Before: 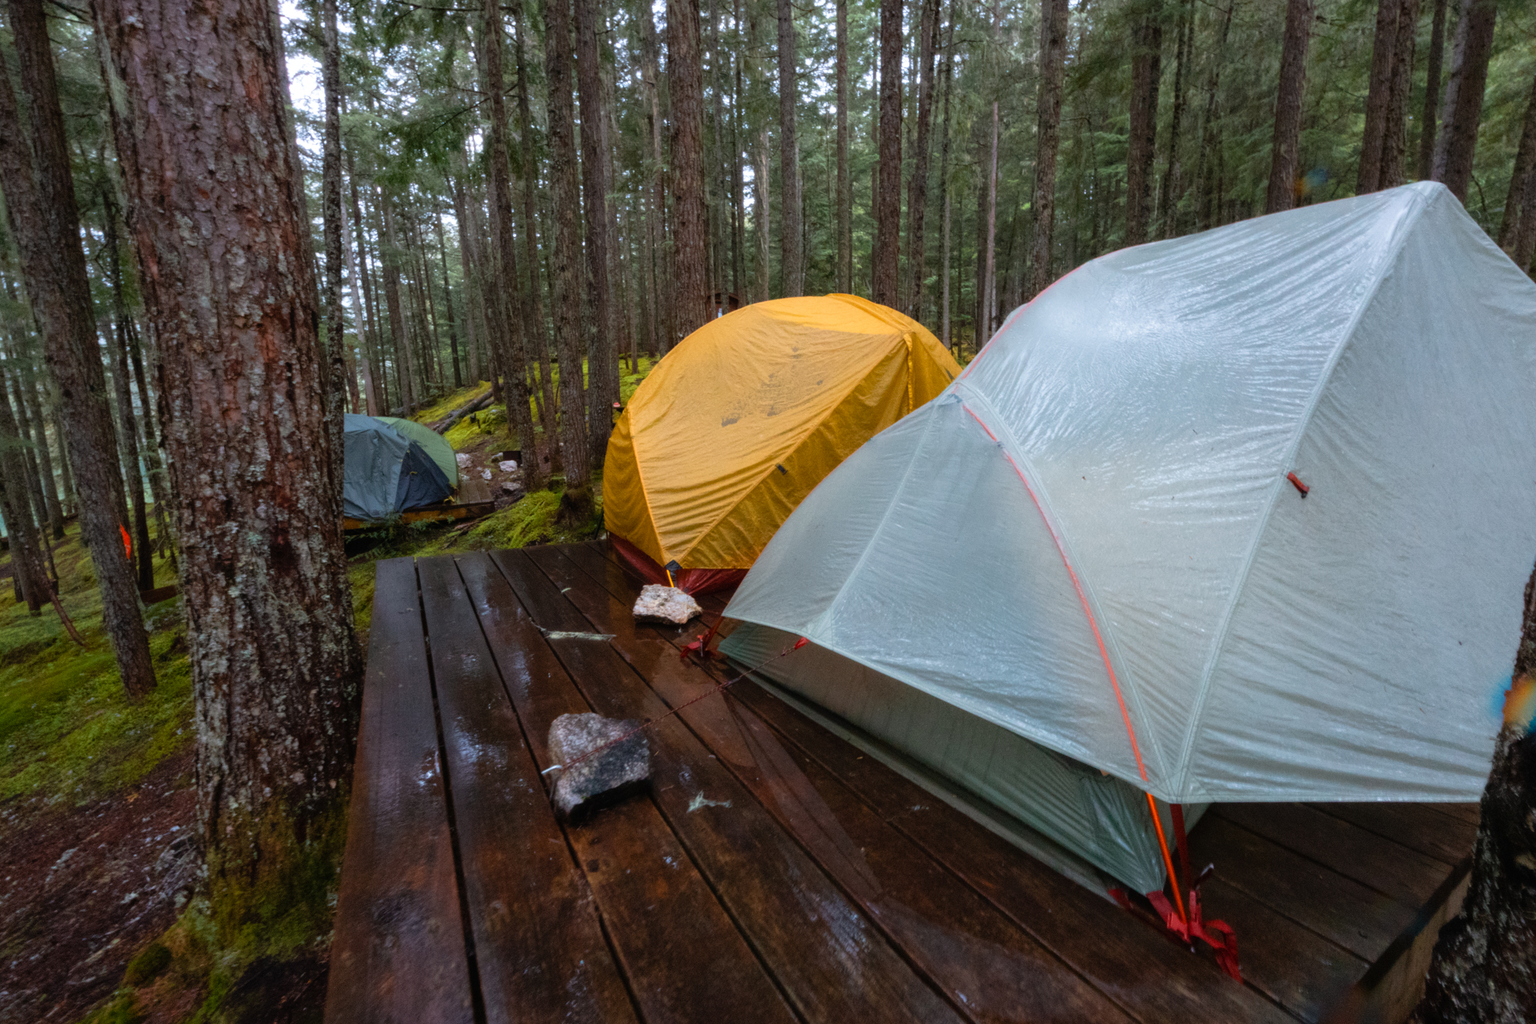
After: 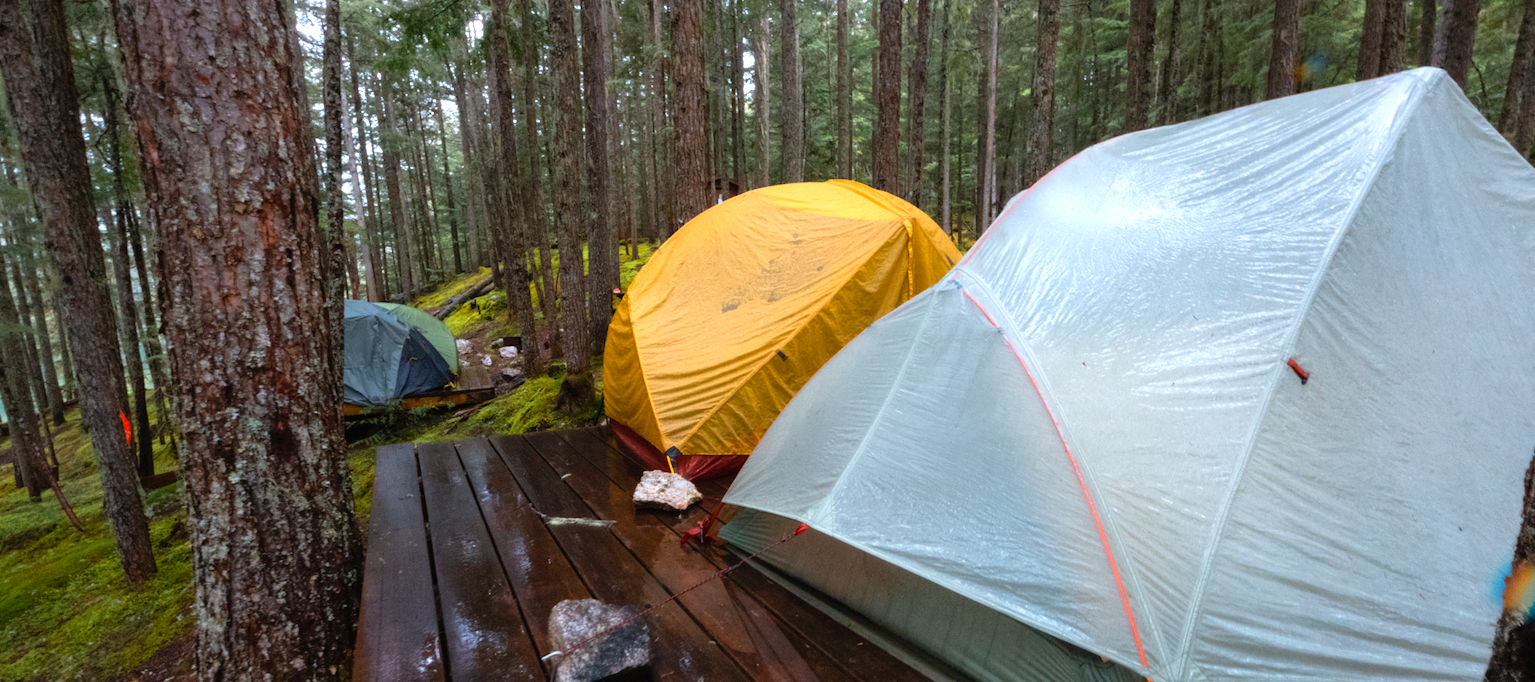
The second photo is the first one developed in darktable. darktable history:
crop: top 11.166%, bottom 22.168%
levels: levels [0, 0.43, 0.859]
